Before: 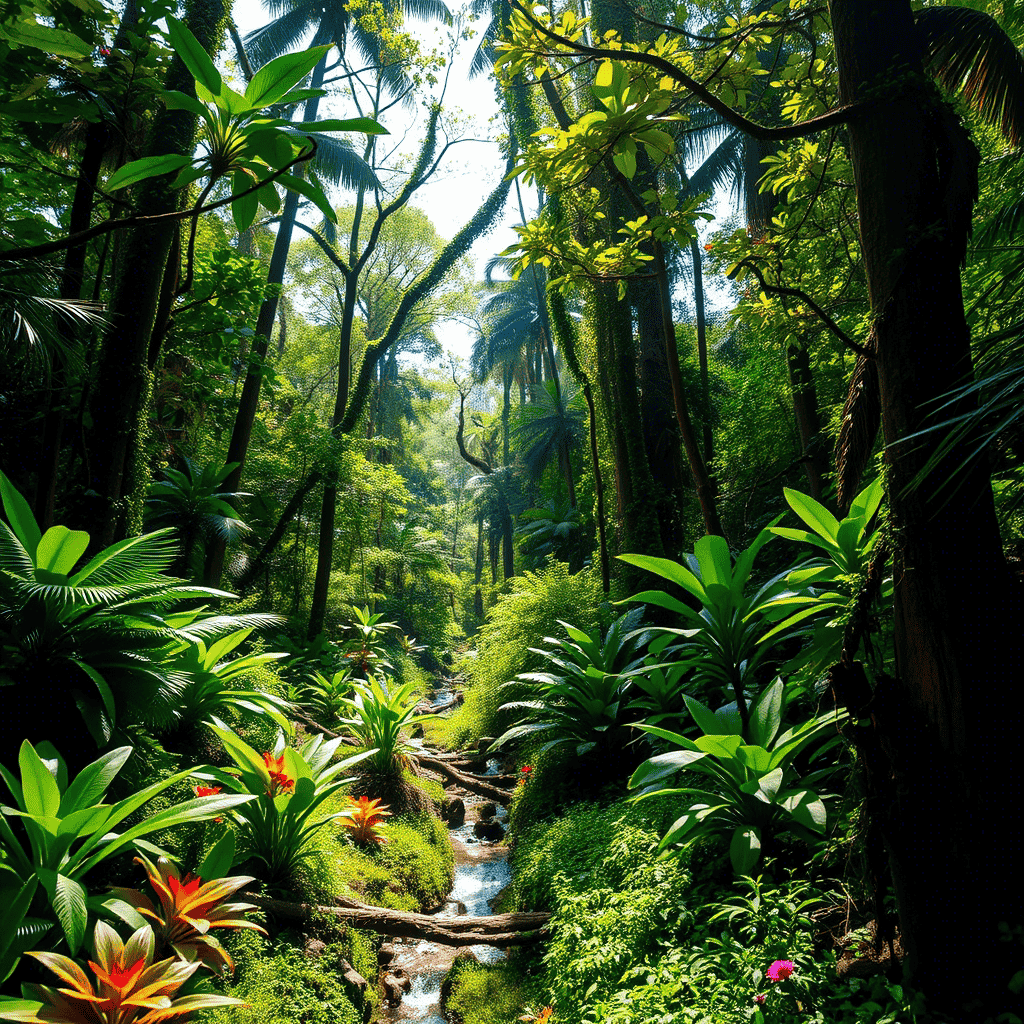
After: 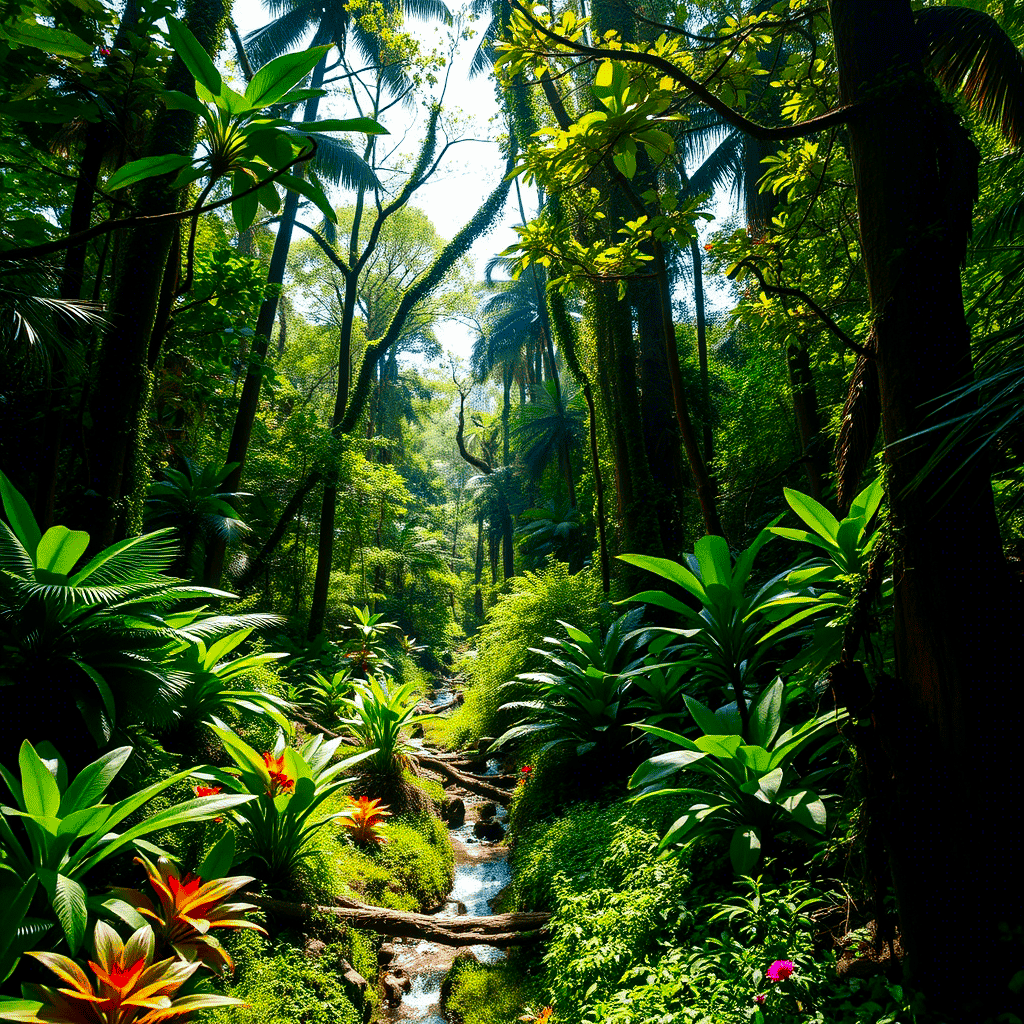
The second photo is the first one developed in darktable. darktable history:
contrast brightness saturation: contrast 0.132, brightness -0.047, saturation 0.154
